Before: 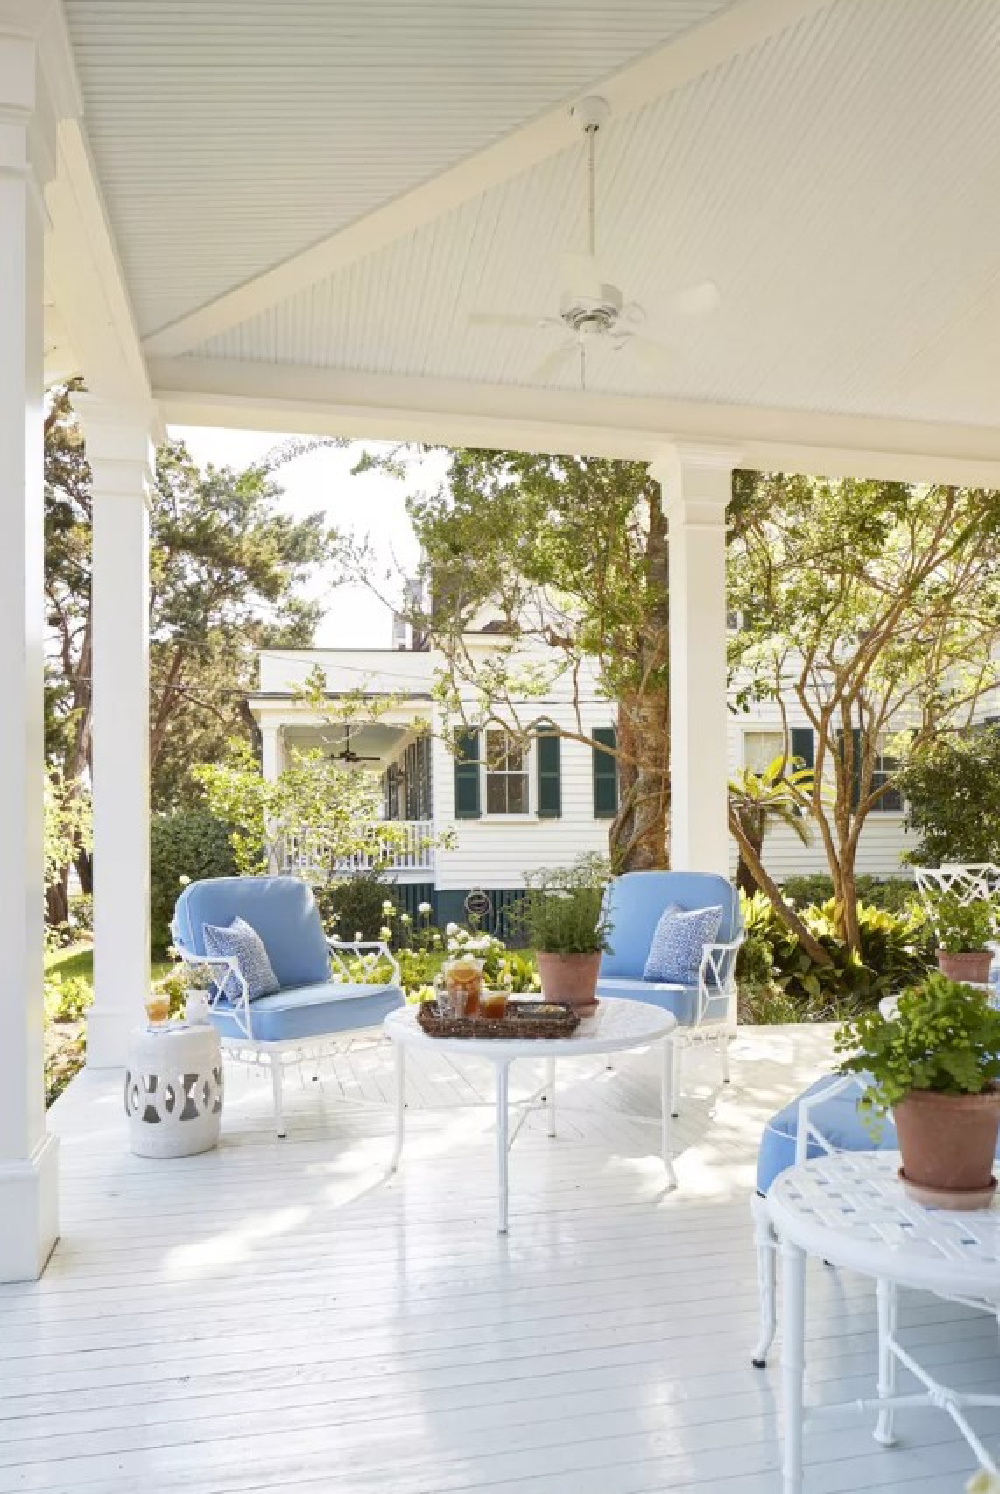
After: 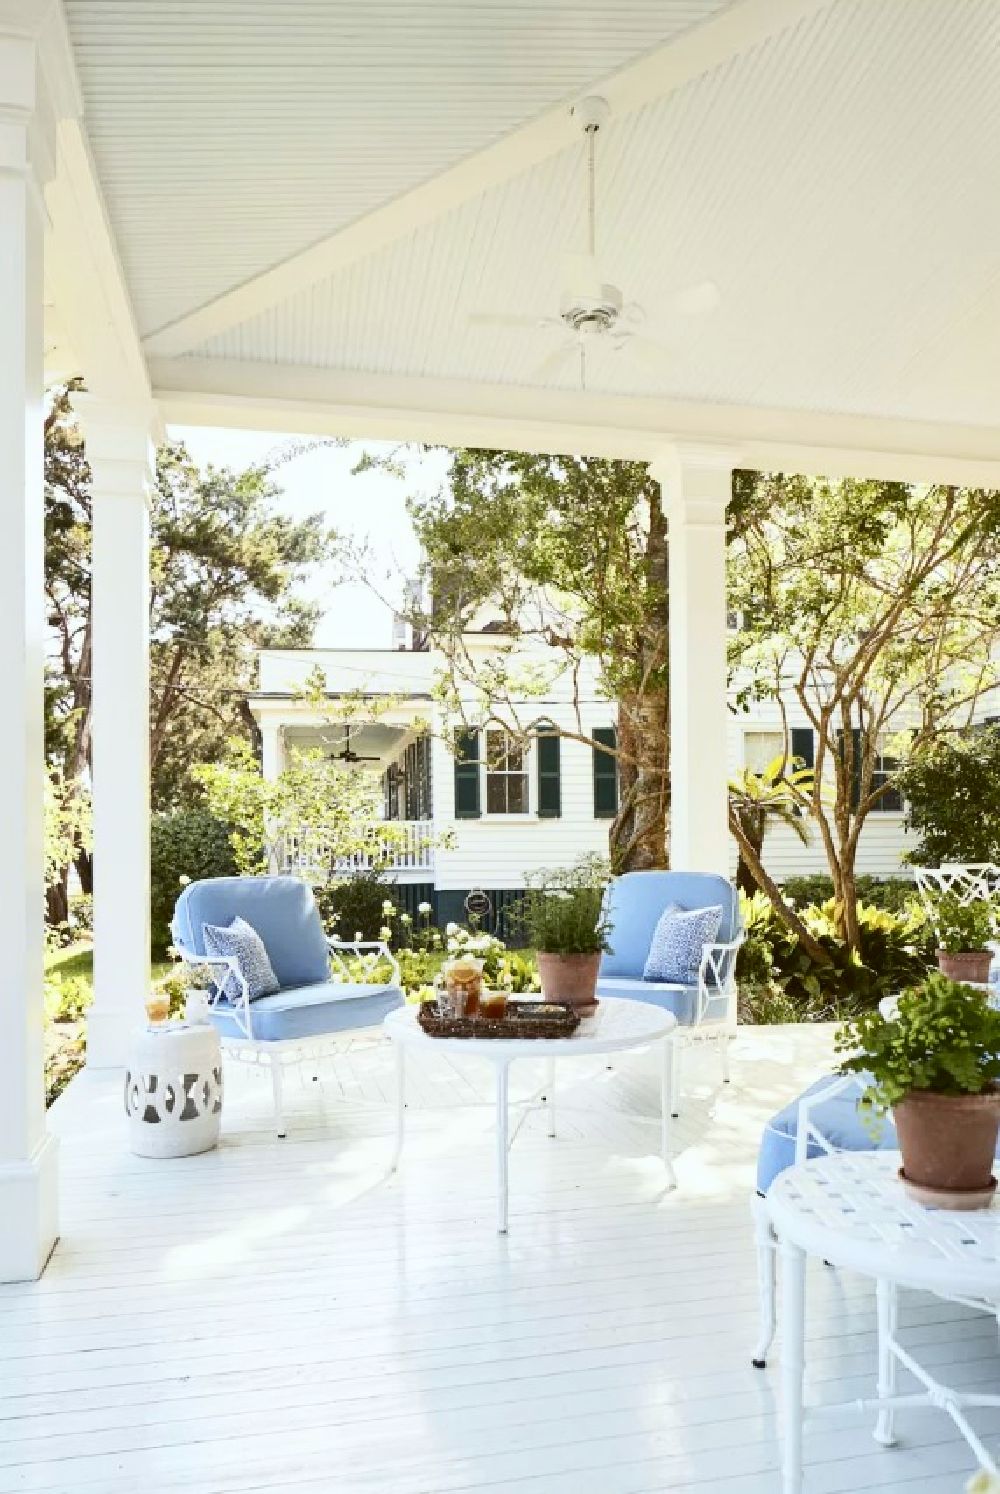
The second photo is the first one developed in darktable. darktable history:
contrast brightness saturation: contrast 0.28
color balance: lift [1.004, 1.002, 1.002, 0.998], gamma [1, 1.007, 1.002, 0.993], gain [1, 0.977, 1.013, 1.023], contrast -3.64%
